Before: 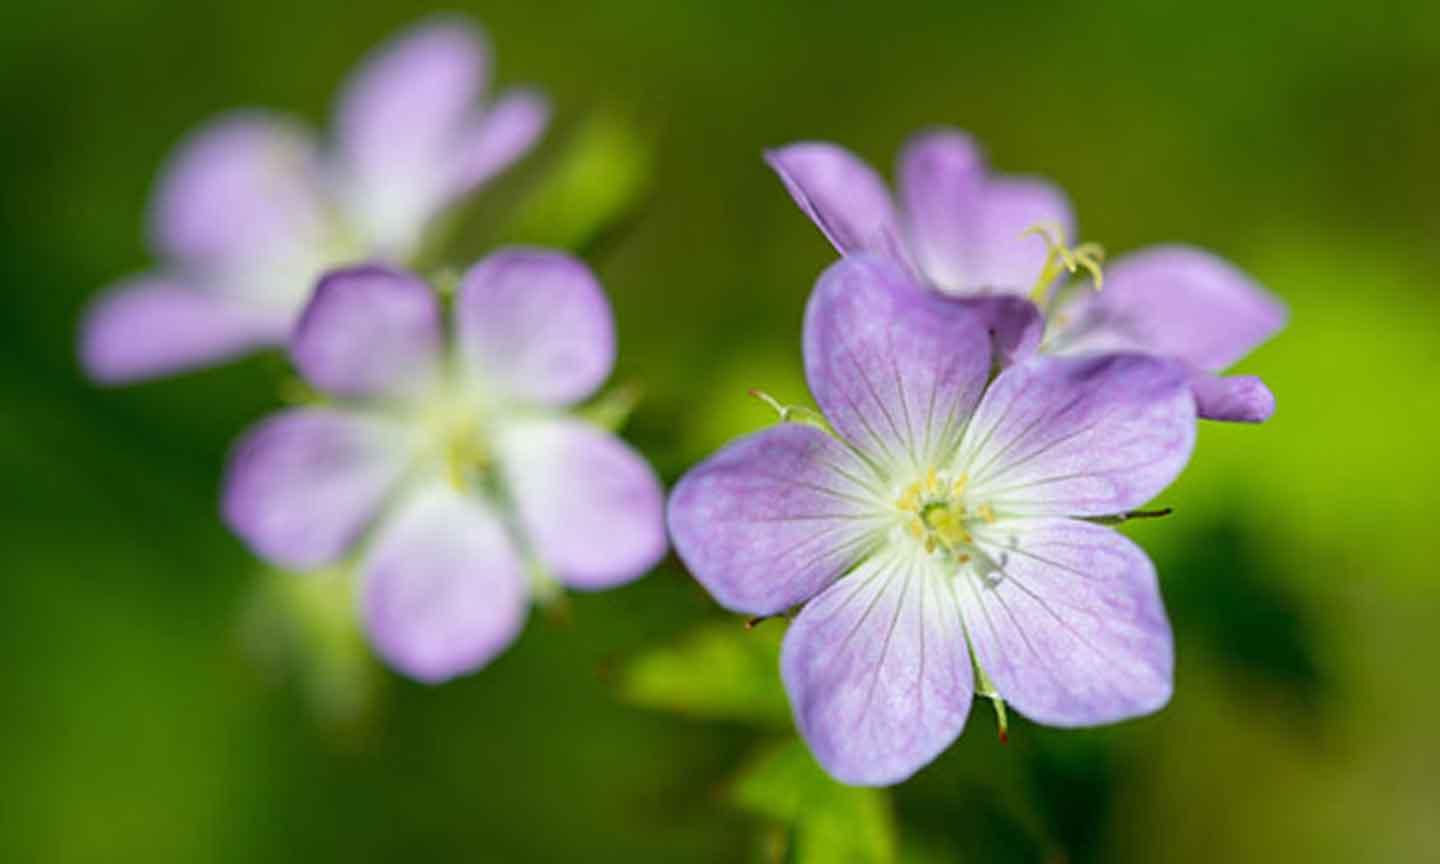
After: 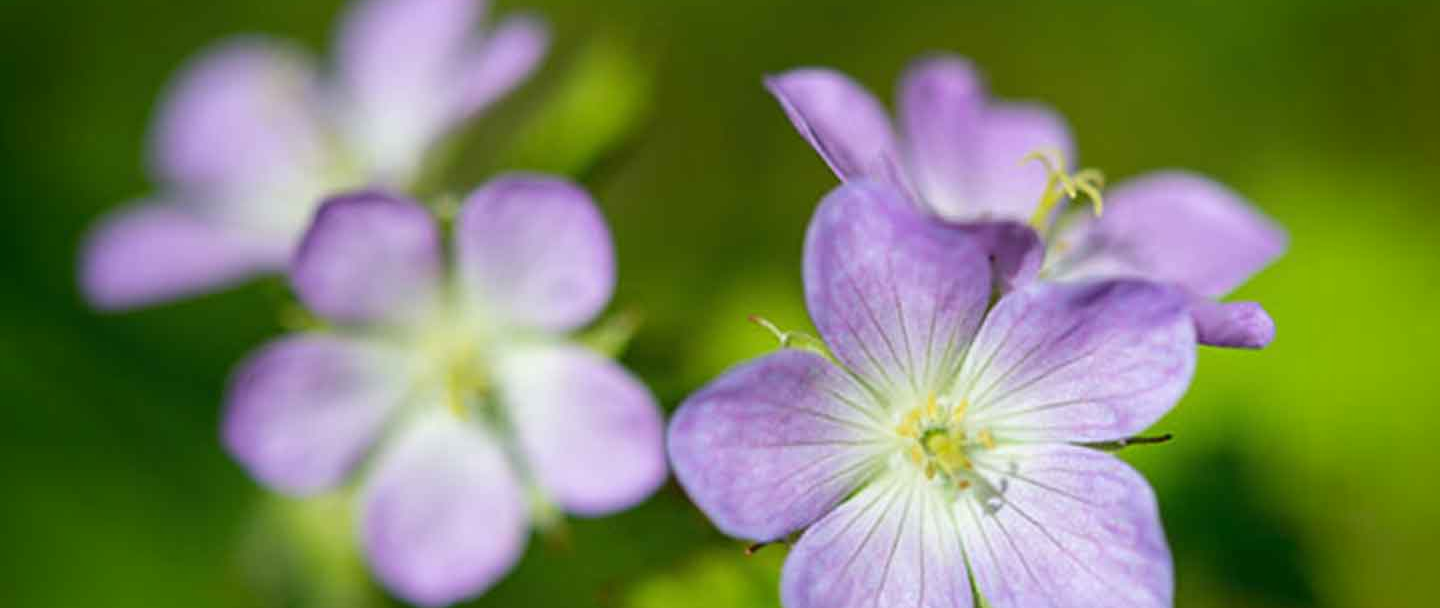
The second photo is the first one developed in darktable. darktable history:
crop and rotate: top 8.681%, bottom 20.841%
vignetting: brightness -0.226, saturation 0.132, center (0, 0.005), unbound false
